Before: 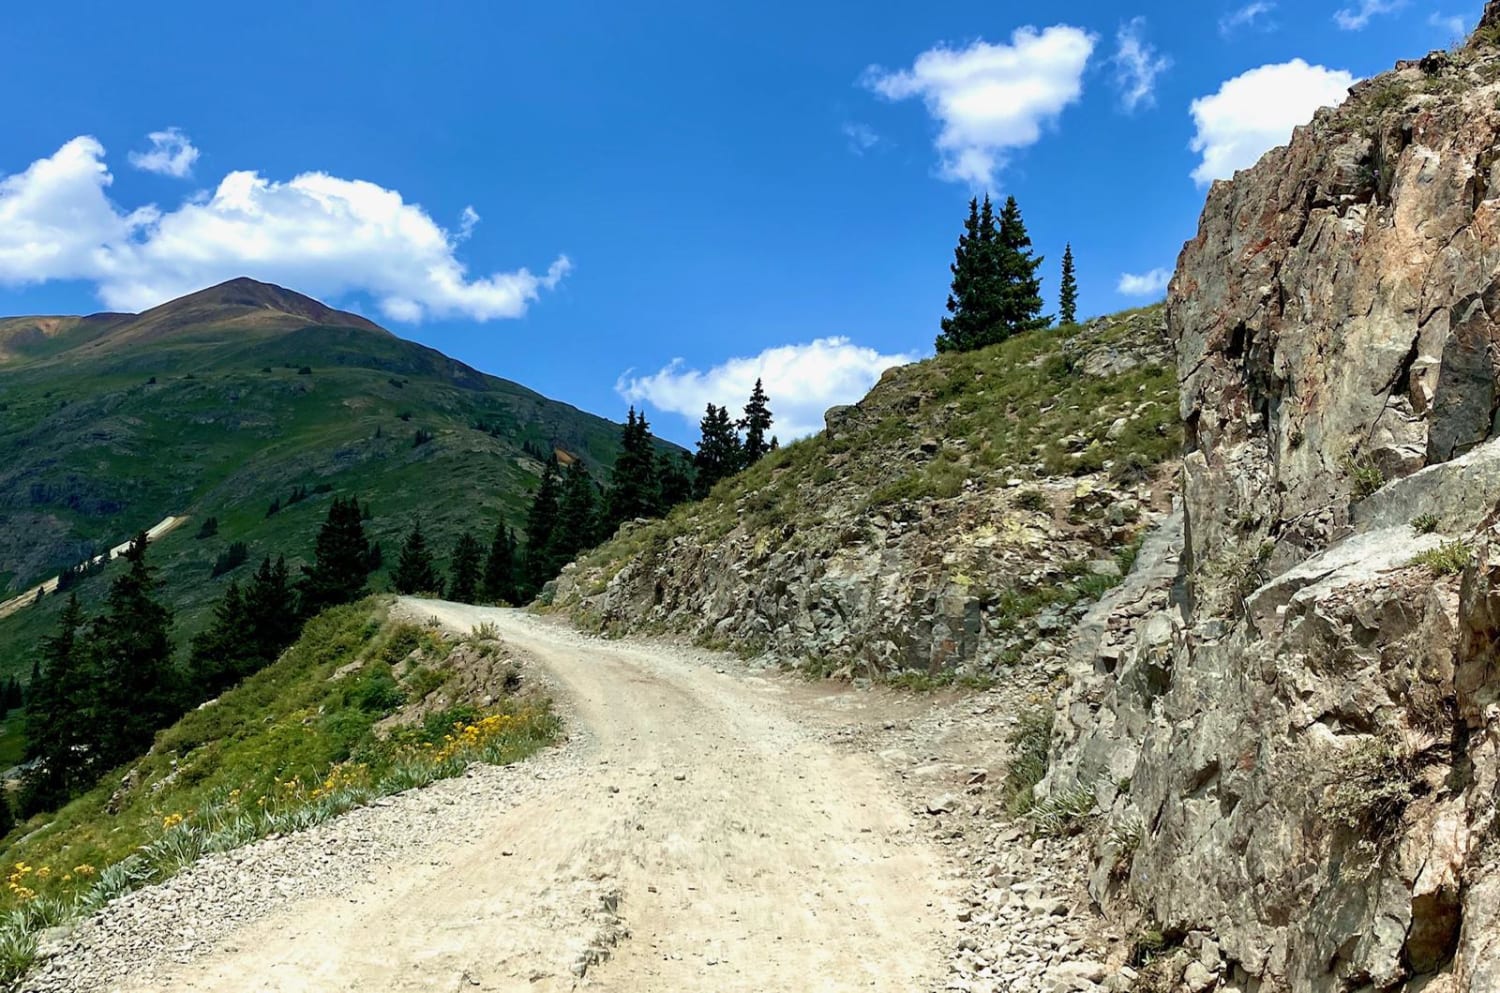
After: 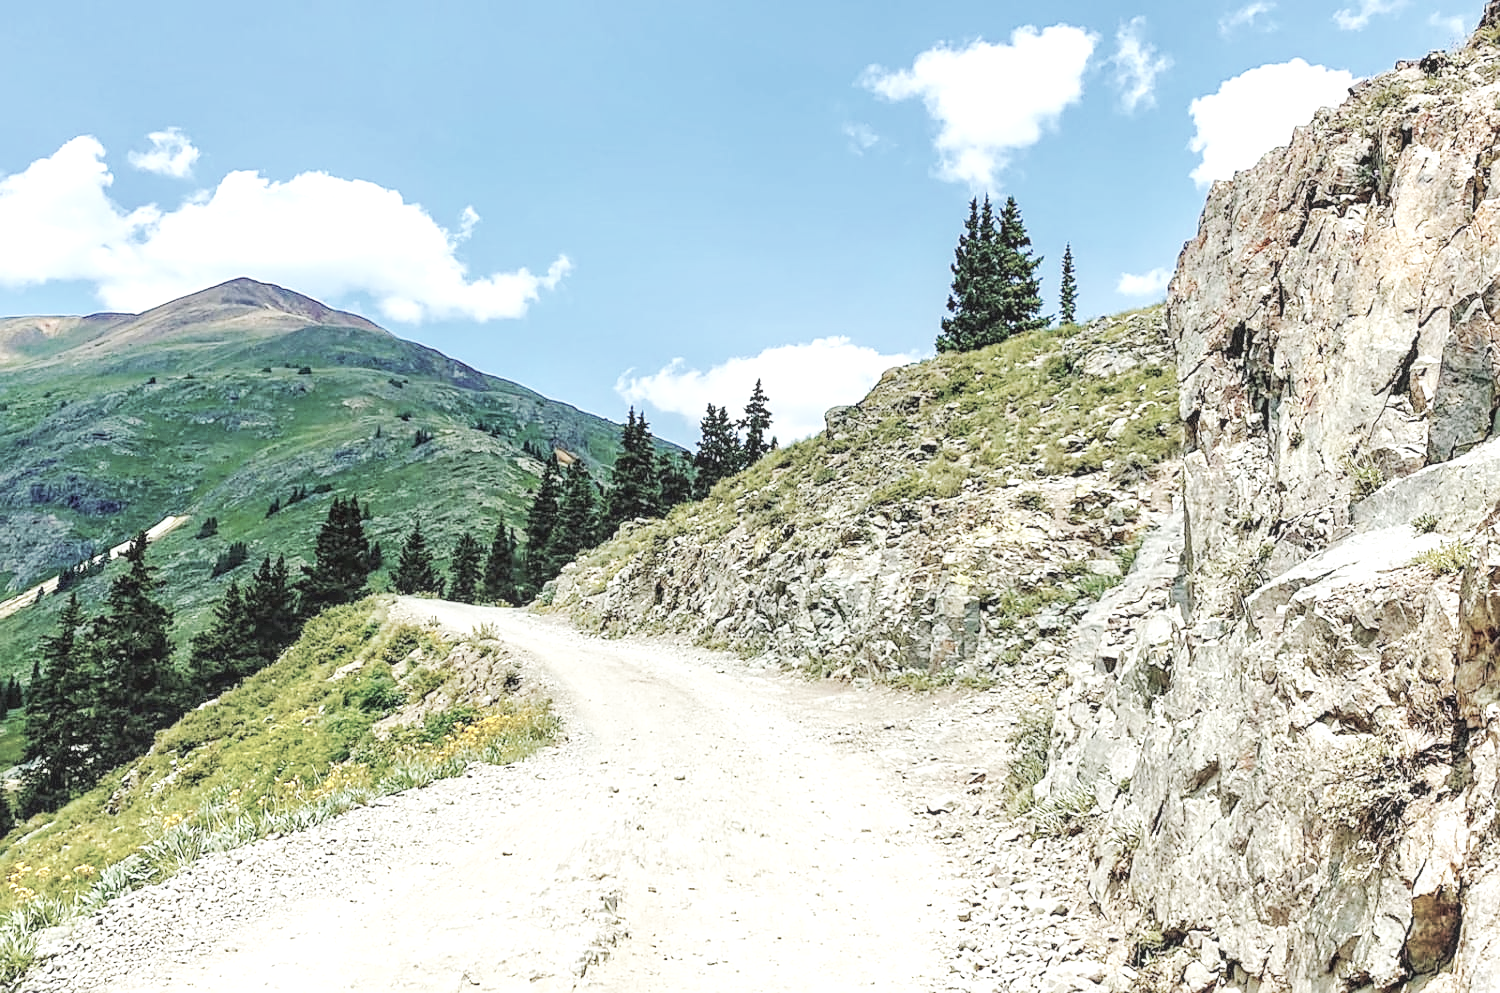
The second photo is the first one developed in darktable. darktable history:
local contrast: highlights 62%, detail 143%, midtone range 0.43
contrast brightness saturation: brightness 0.188, saturation -0.5
sharpen: on, module defaults
color balance rgb: shadows lift › chroma 0.811%, shadows lift › hue 113.01°, perceptual saturation grading › global saturation 25.615%, perceptual brilliance grading › global brilliance 10.498%, perceptual brilliance grading › shadows 14.244%, contrast -10.046%
base curve: curves: ch0 [(0, 0.007) (0.028, 0.063) (0.121, 0.311) (0.46, 0.743) (0.859, 0.957) (1, 1)], preserve colors none
